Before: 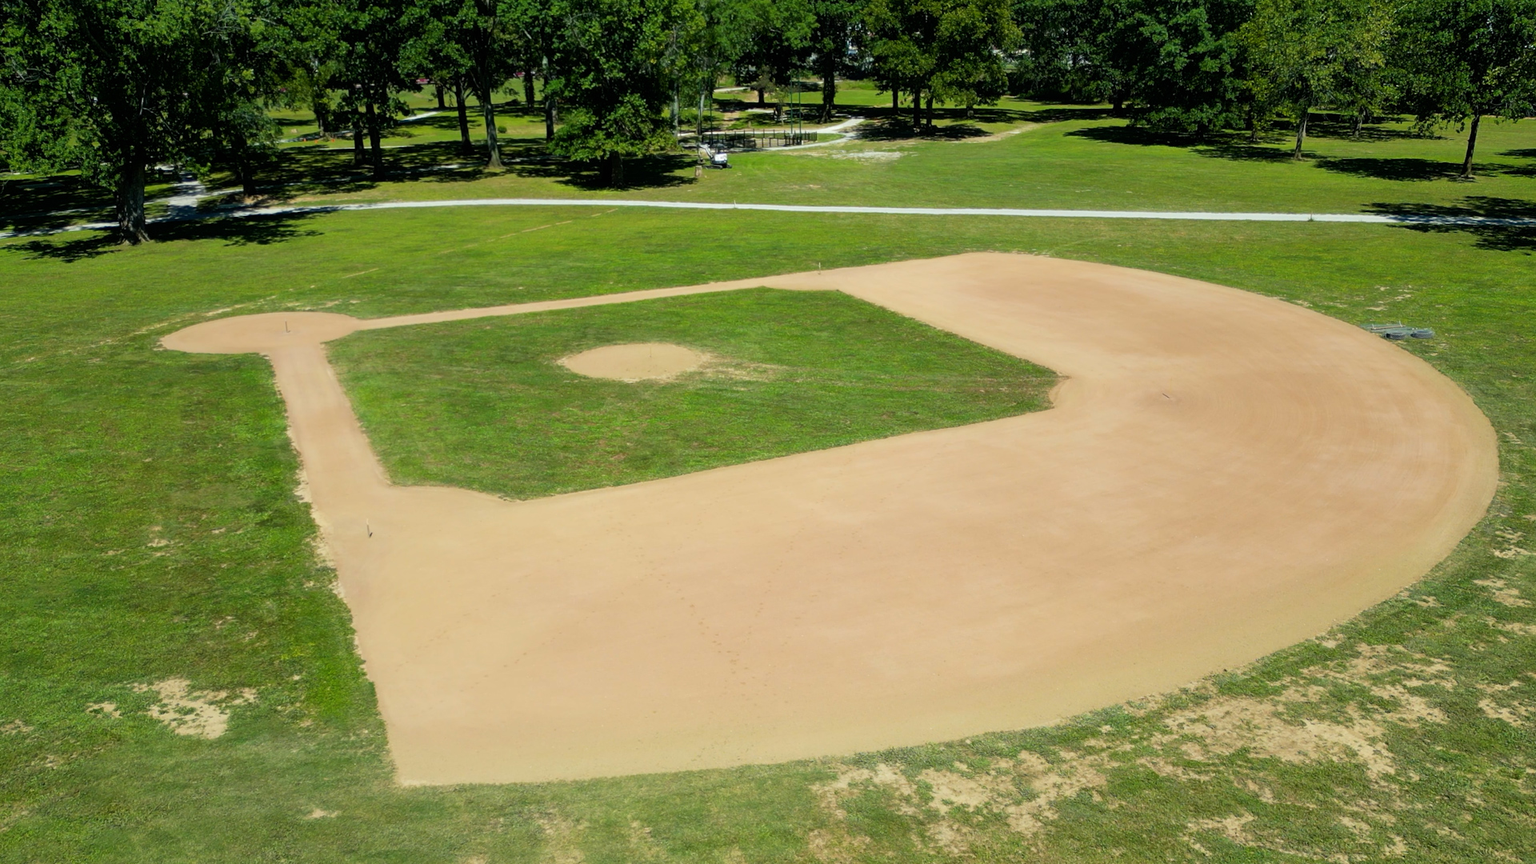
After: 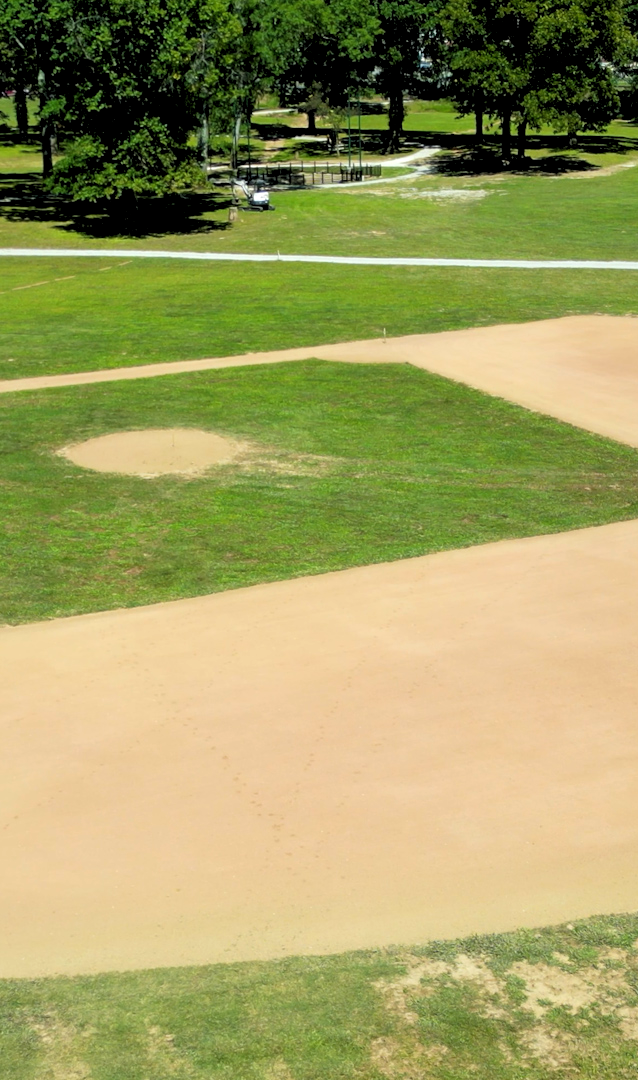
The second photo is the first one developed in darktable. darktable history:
crop: left 33.36%, right 33.36%
rgb levels: levels [[0.01, 0.419, 0.839], [0, 0.5, 1], [0, 0.5, 1]]
